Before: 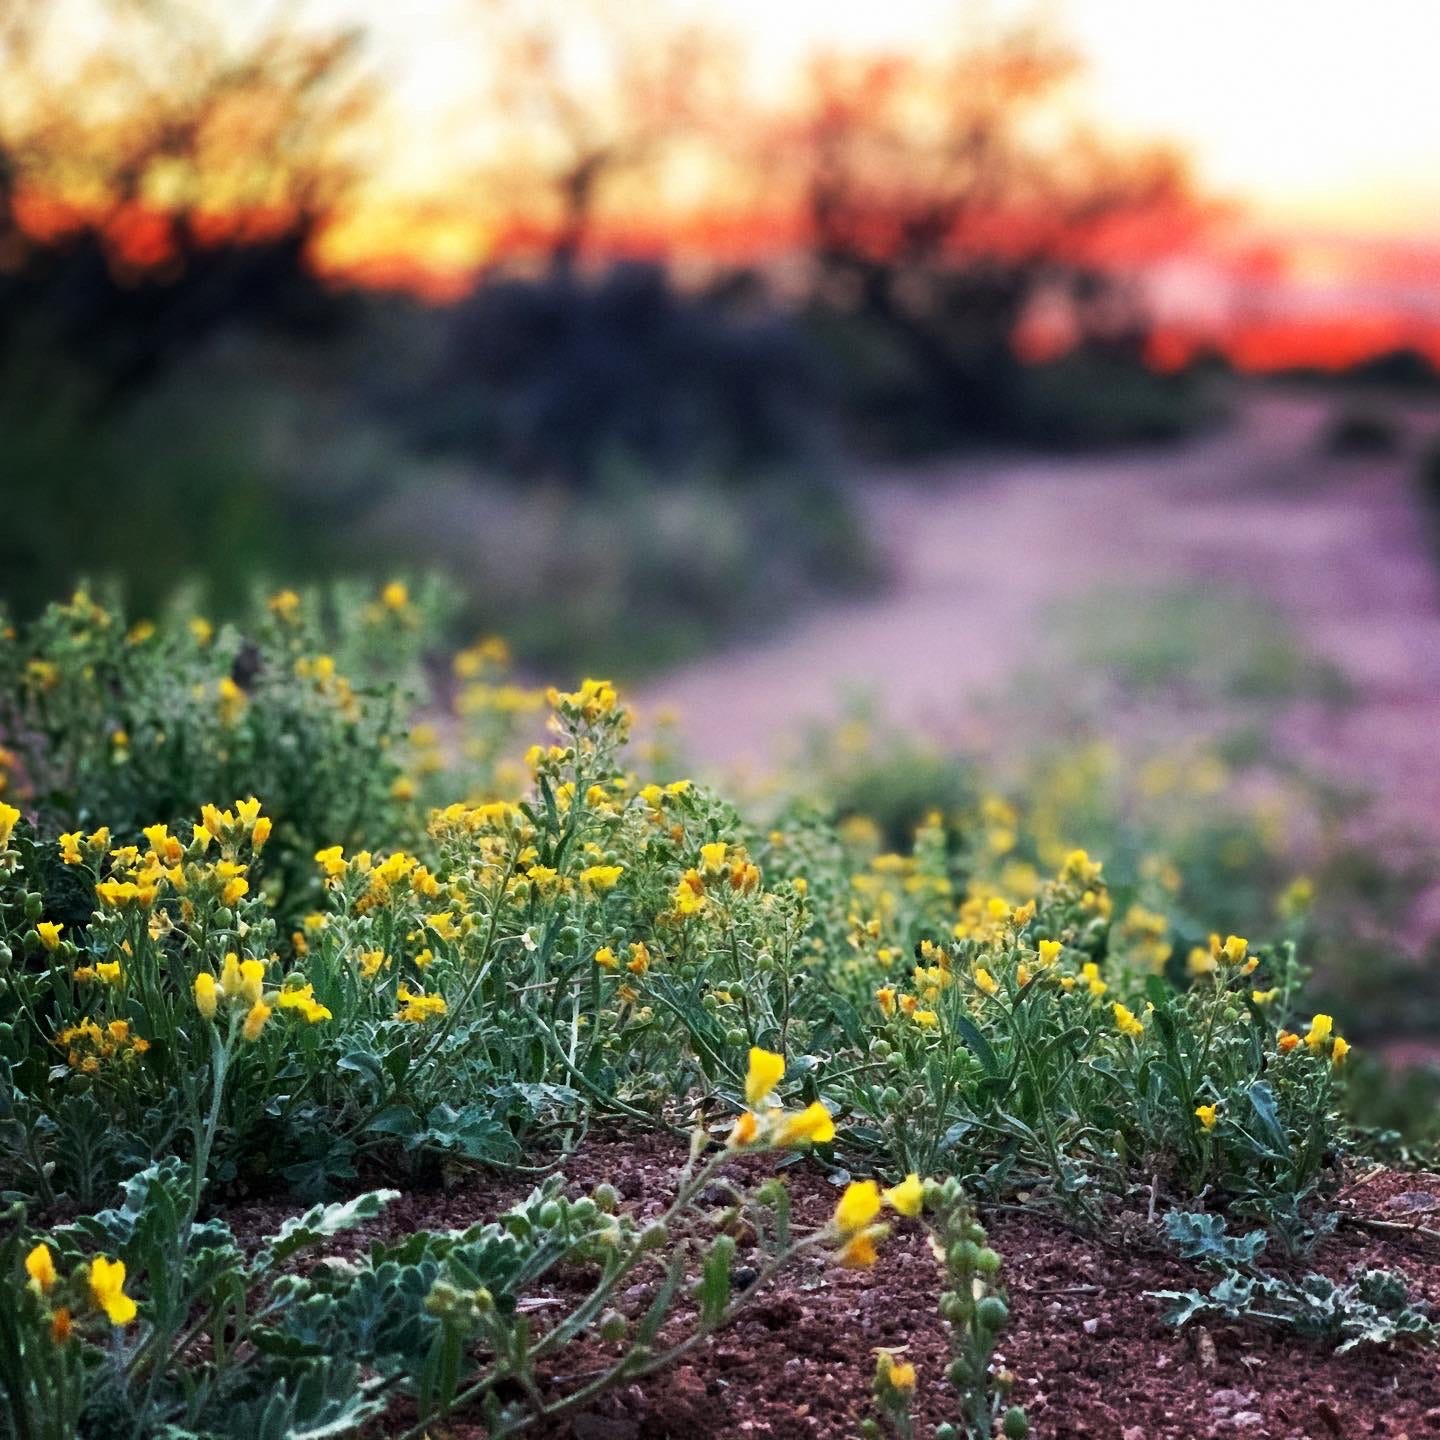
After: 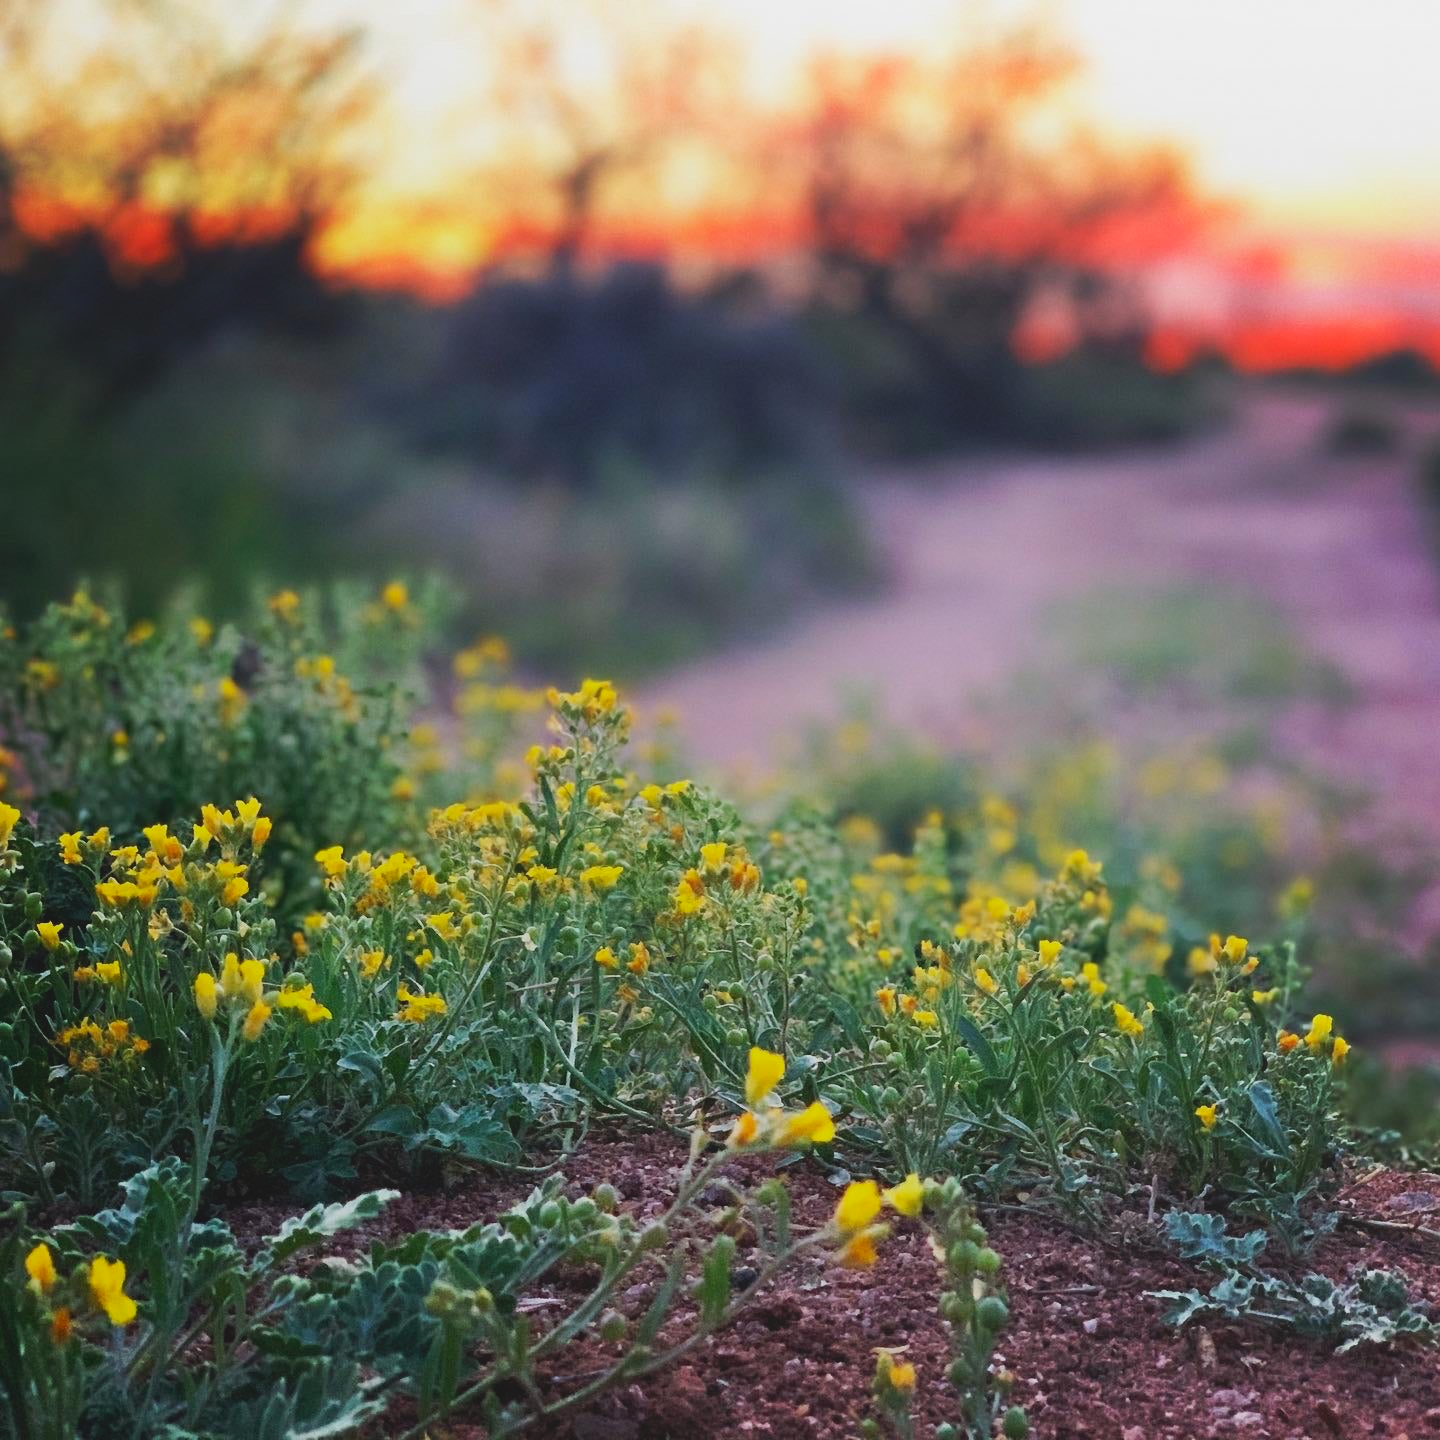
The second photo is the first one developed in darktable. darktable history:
local contrast: detail 71%
